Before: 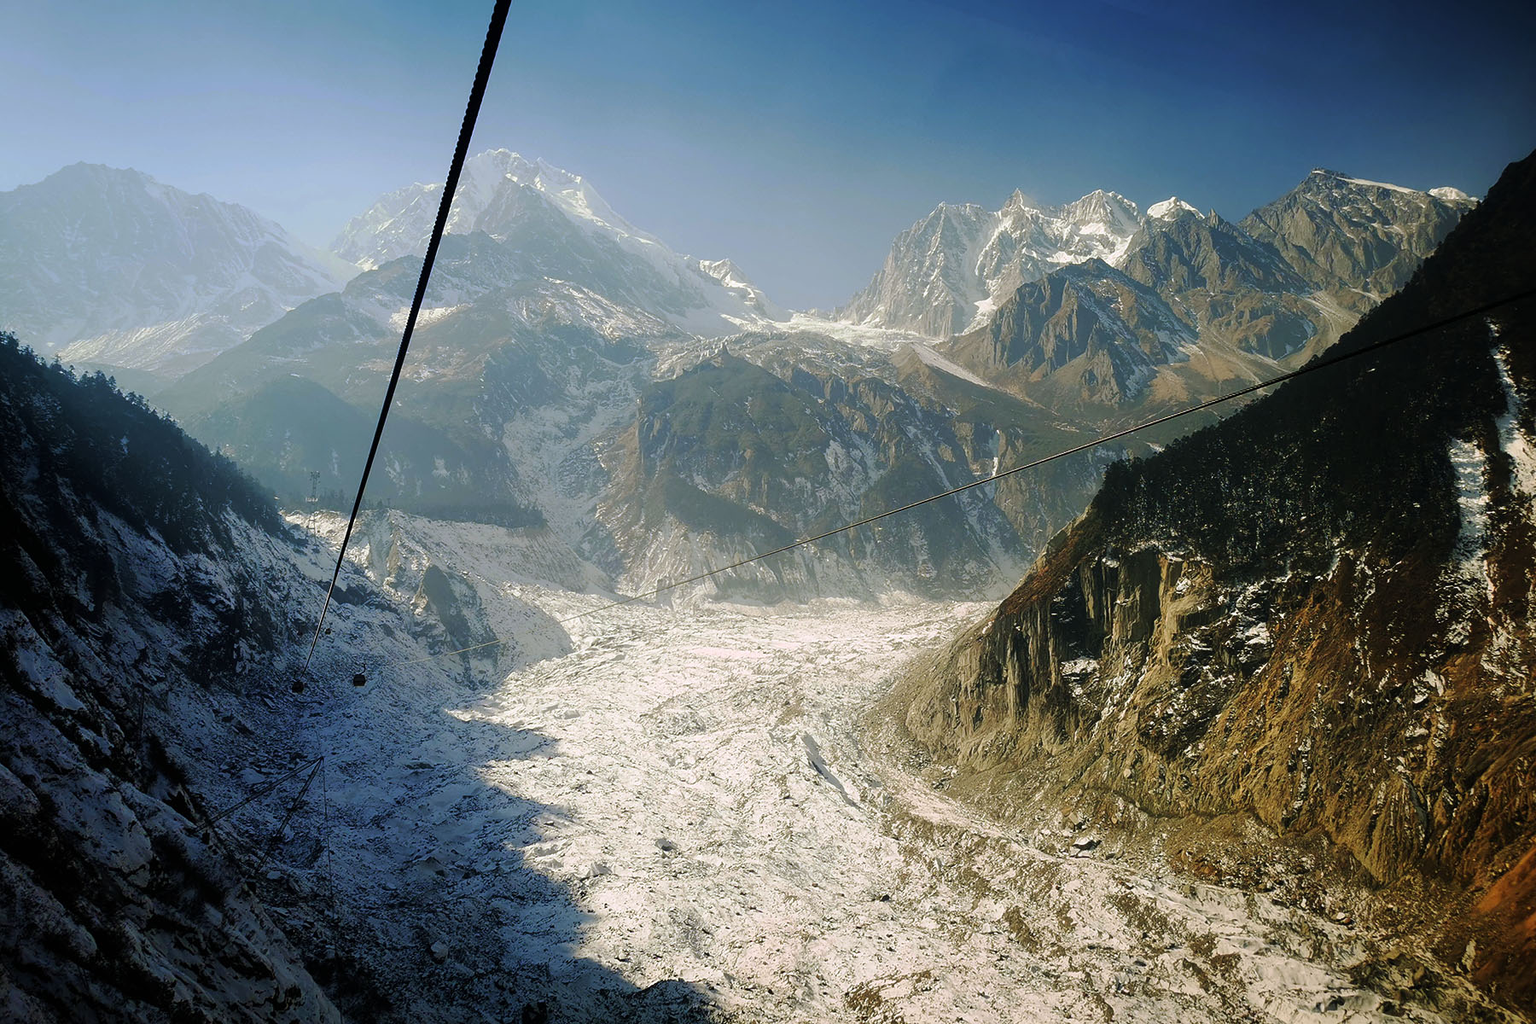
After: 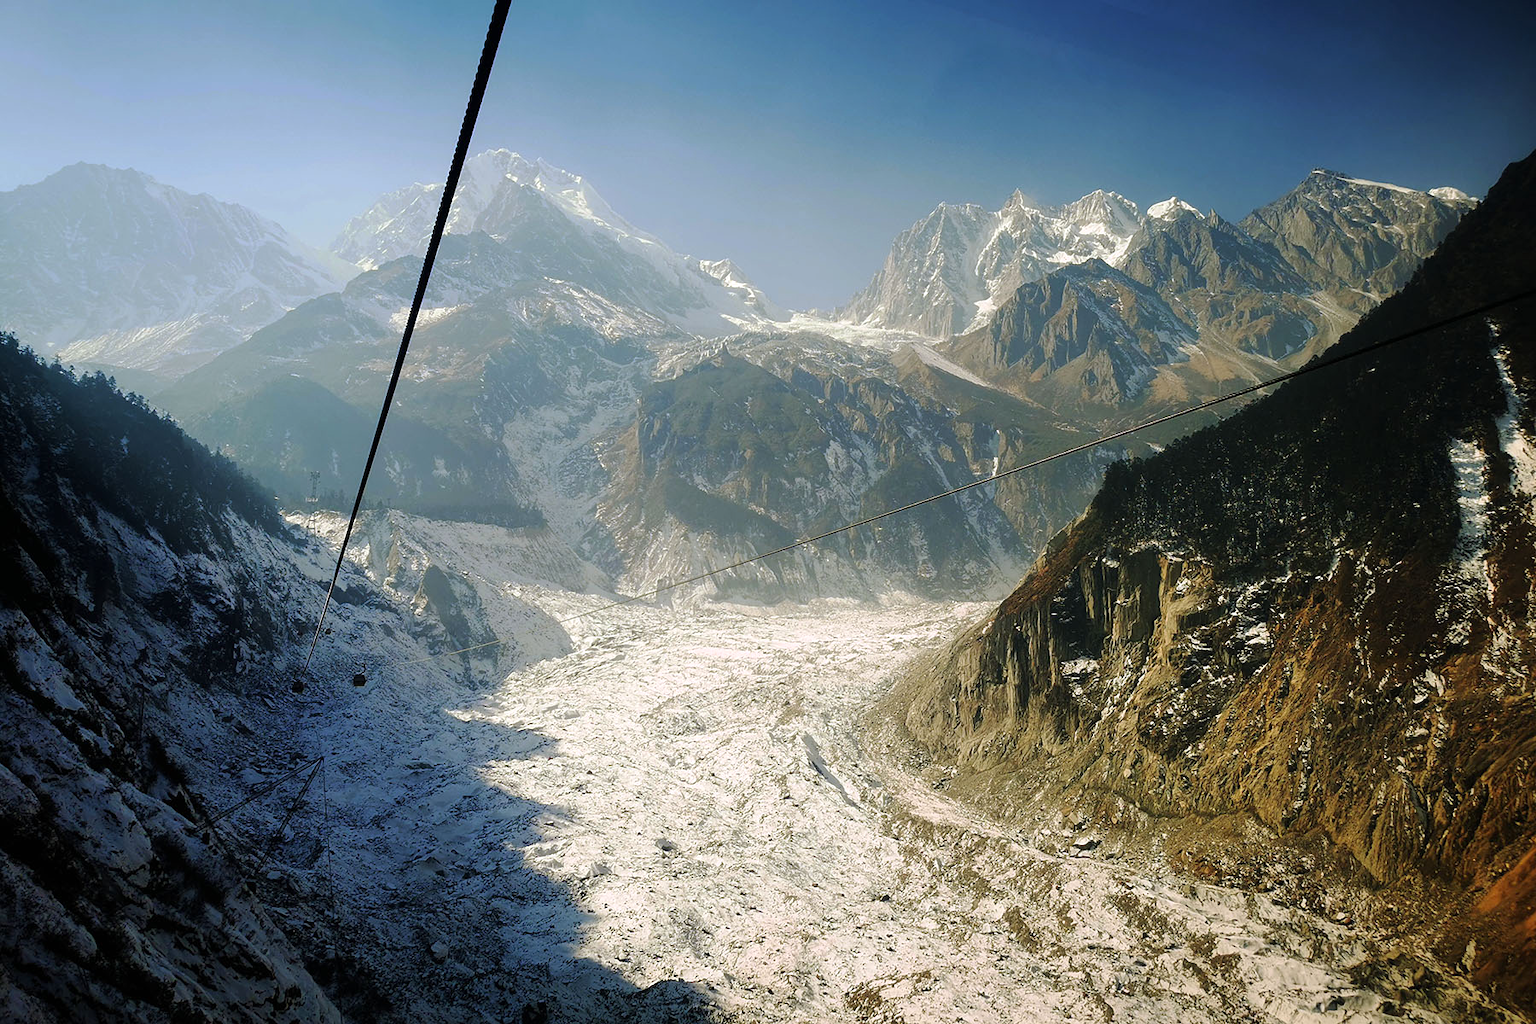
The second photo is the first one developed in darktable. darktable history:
exposure: exposure 0.128 EV, compensate highlight preservation false
